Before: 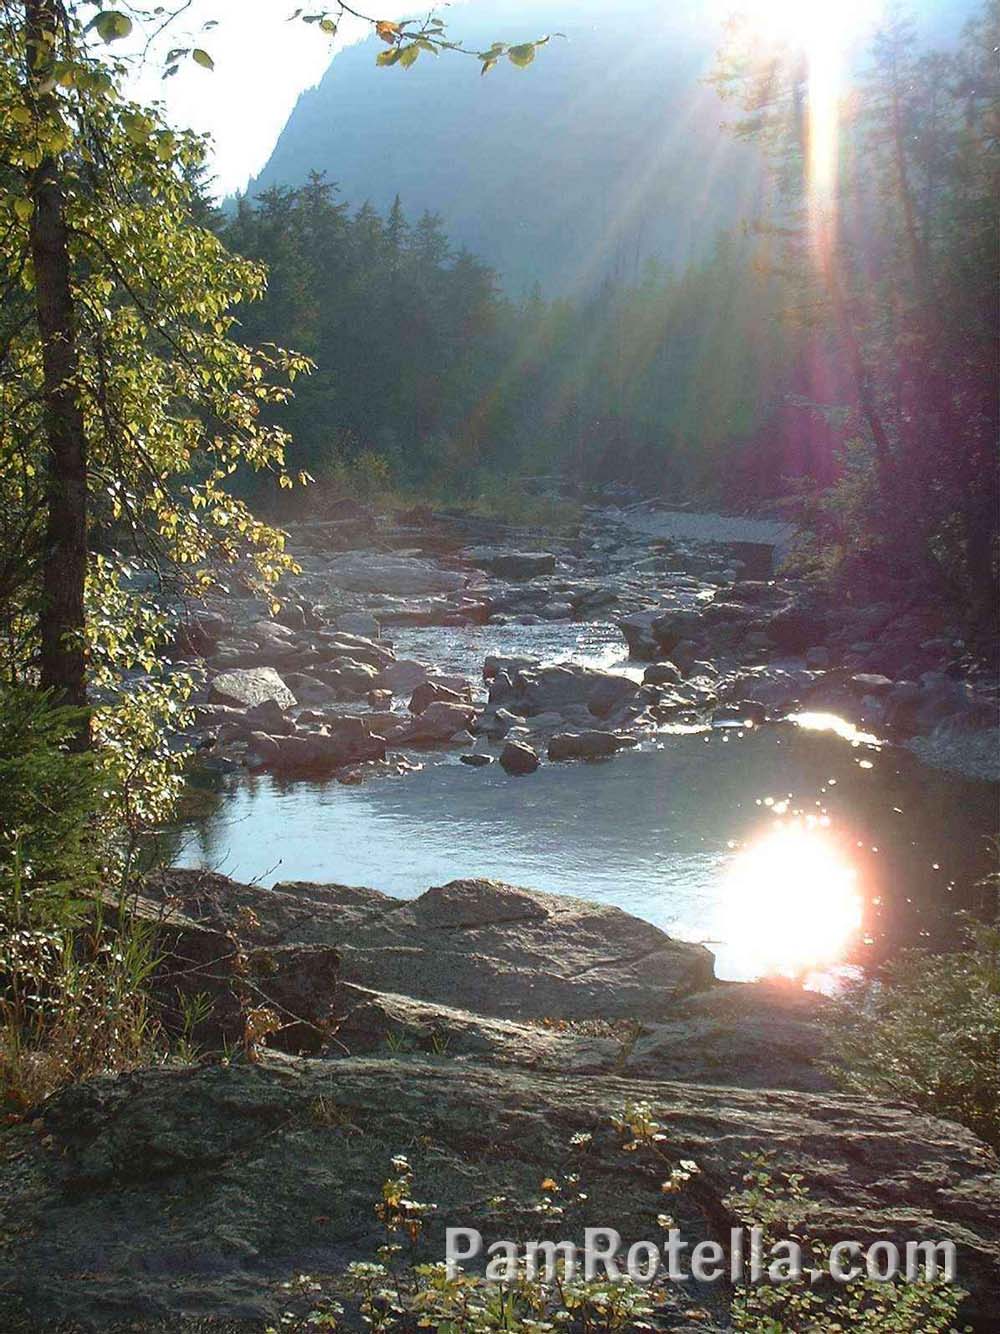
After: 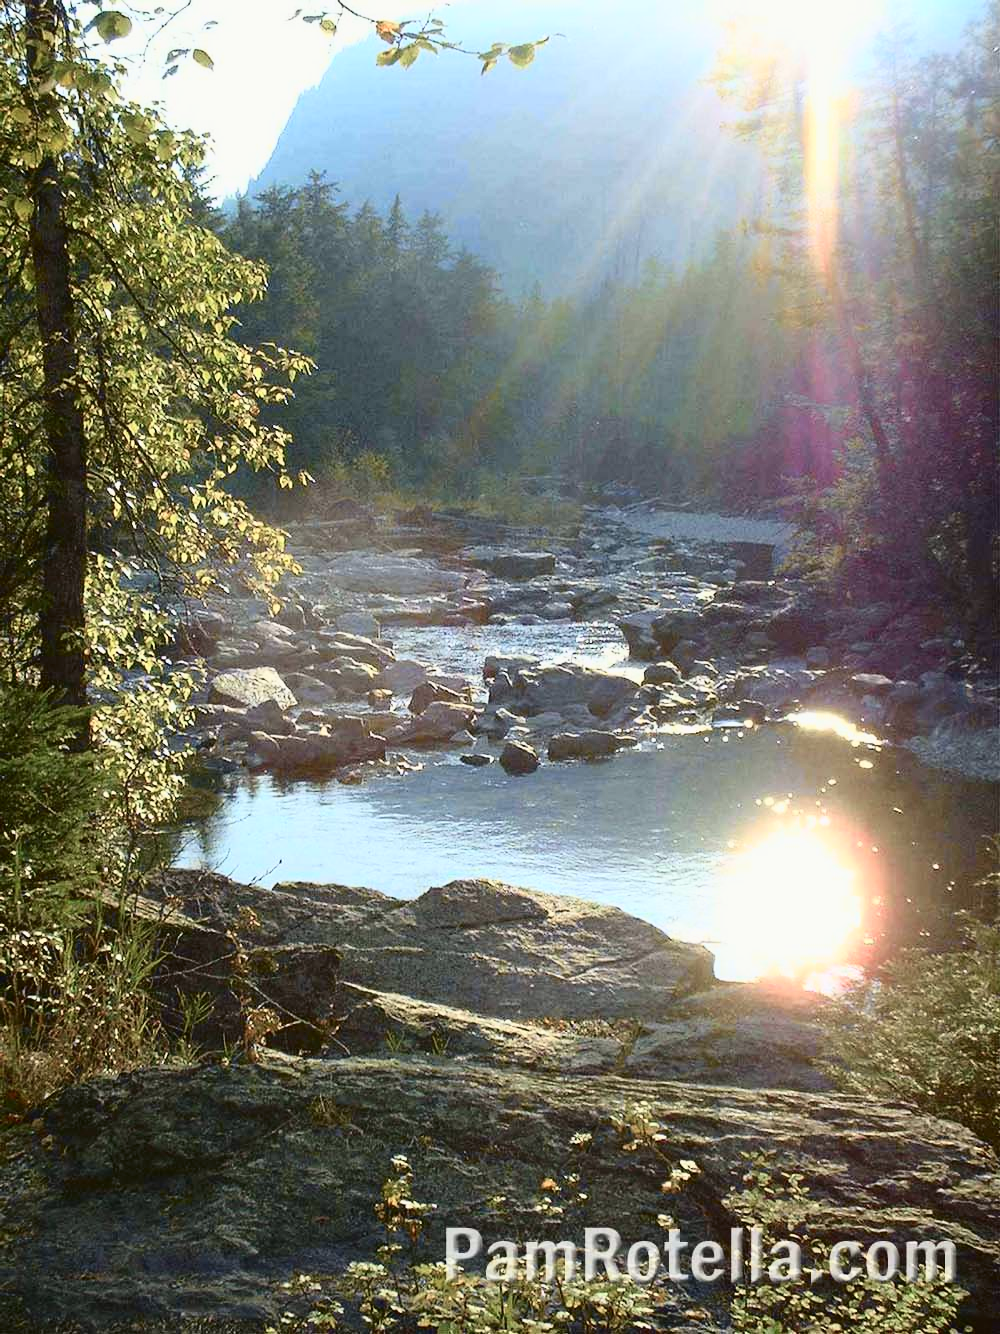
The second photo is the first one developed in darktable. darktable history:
tone curve: curves: ch0 [(0, 0.023) (0.087, 0.065) (0.184, 0.168) (0.45, 0.54) (0.57, 0.683) (0.706, 0.841) (0.877, 0.948) (1, 0.984)]; ch1 [(0, 0) (0.388, 0.369) (0.447, 0.447) (0.505, 0.5) (0.534, 0.528) (0.57, 0.571) (0.592, 0.602) (0.644, 0.663) (1, 1)]; ch2 [(0, 0) (0.314, 0.223) (0.427, 0.405) (0.492, 0.496) (0.524, 0.547) (0.534, 0.57) (0.583, 0.605) (0.673, 0.667) (1, 1)], color space Lab, independent channels, preserve colors none
